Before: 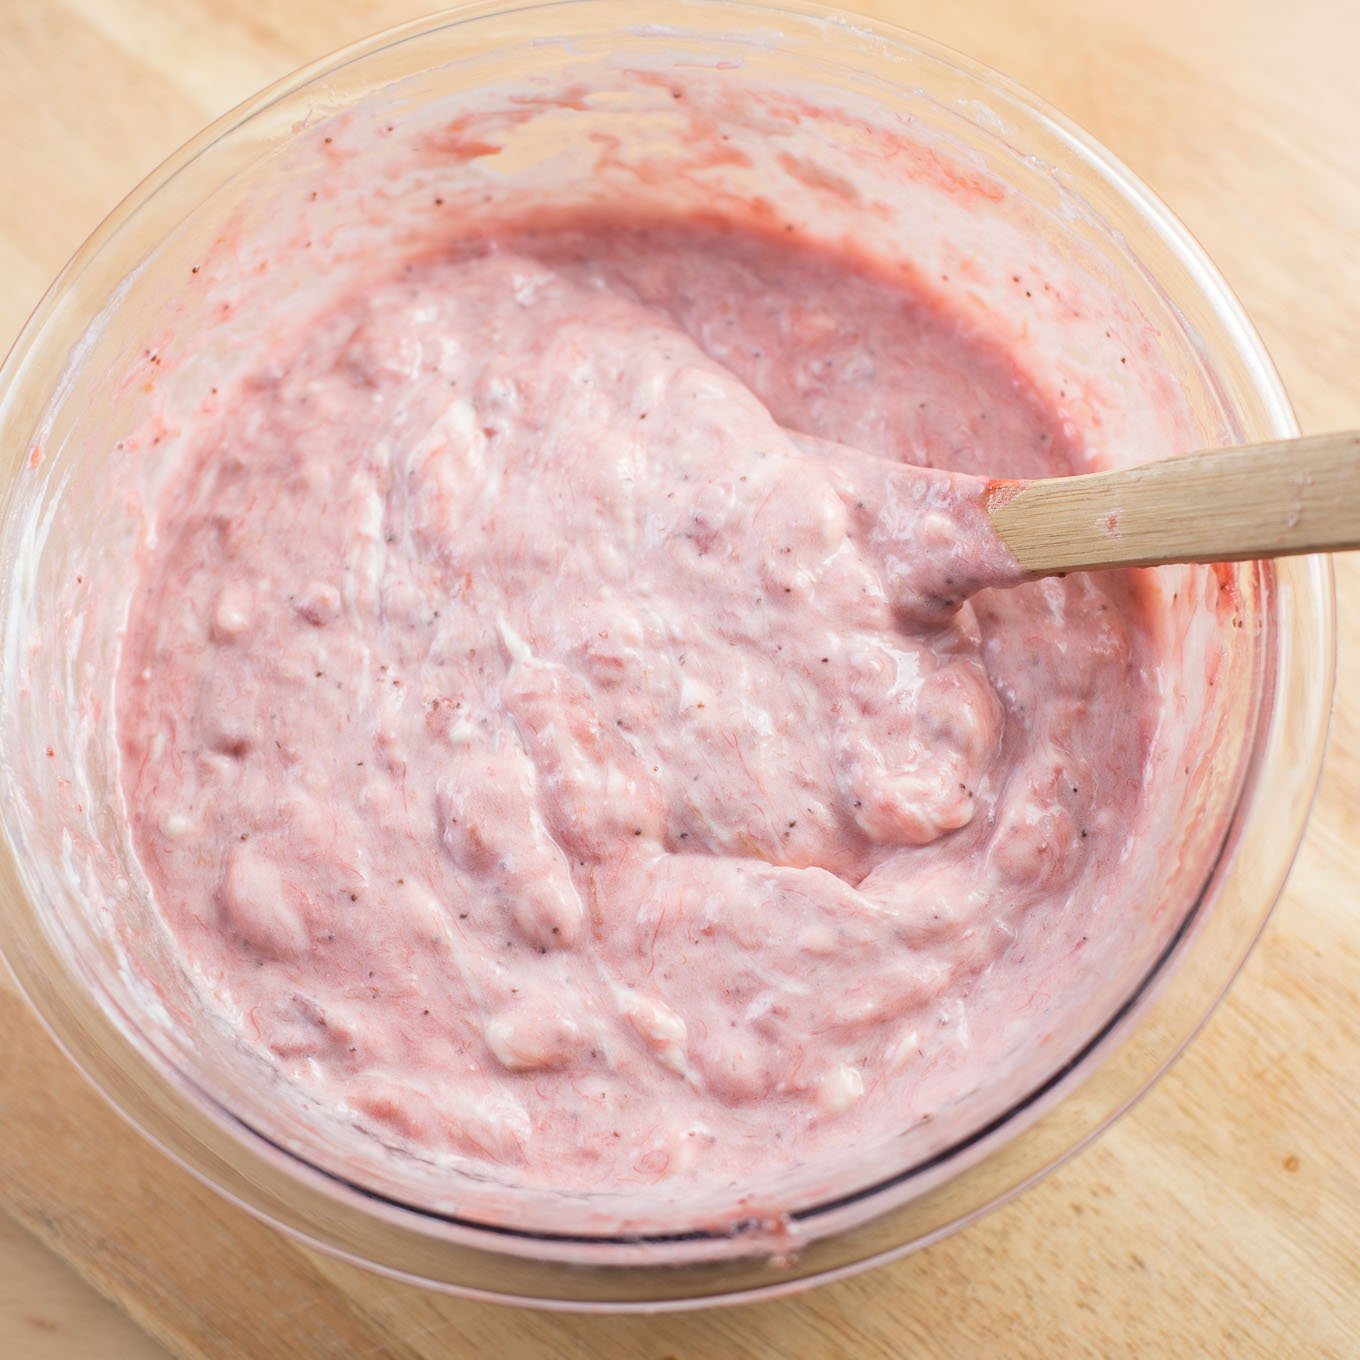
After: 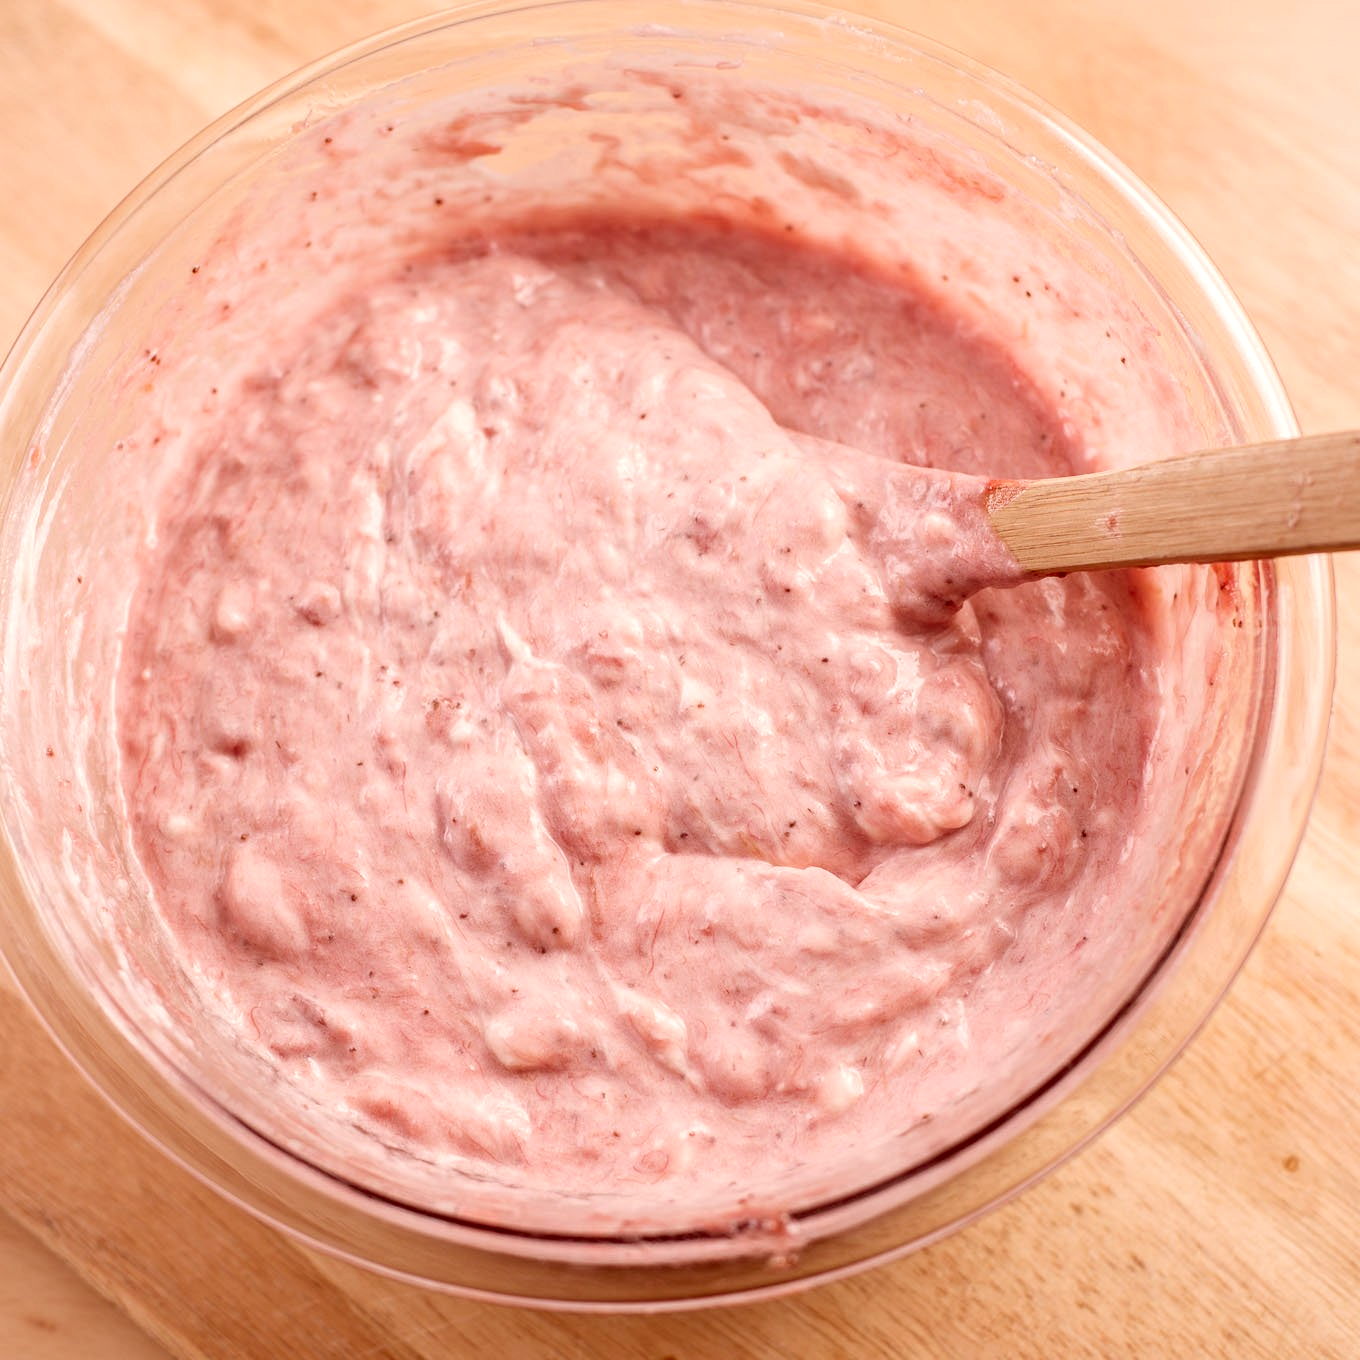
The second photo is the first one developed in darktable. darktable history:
local contrast: detail 130%
color correction: highlights a* 9.03, highlights b* 8.71, shadows a* 40, shadows b* 40, saturation 0.8
